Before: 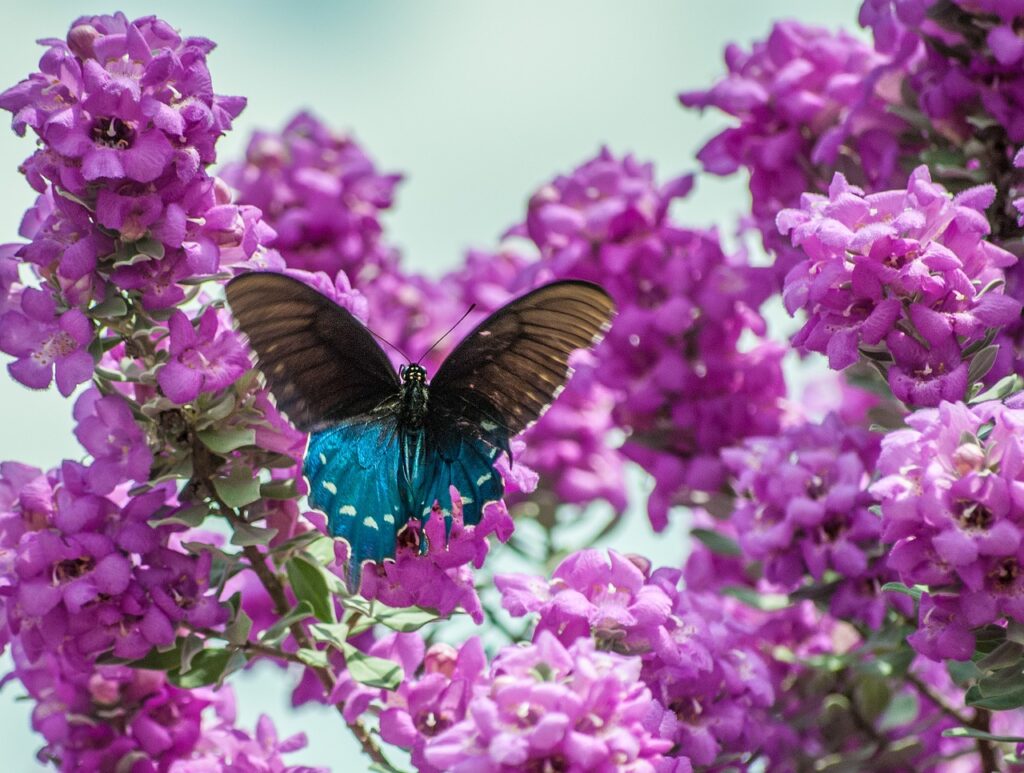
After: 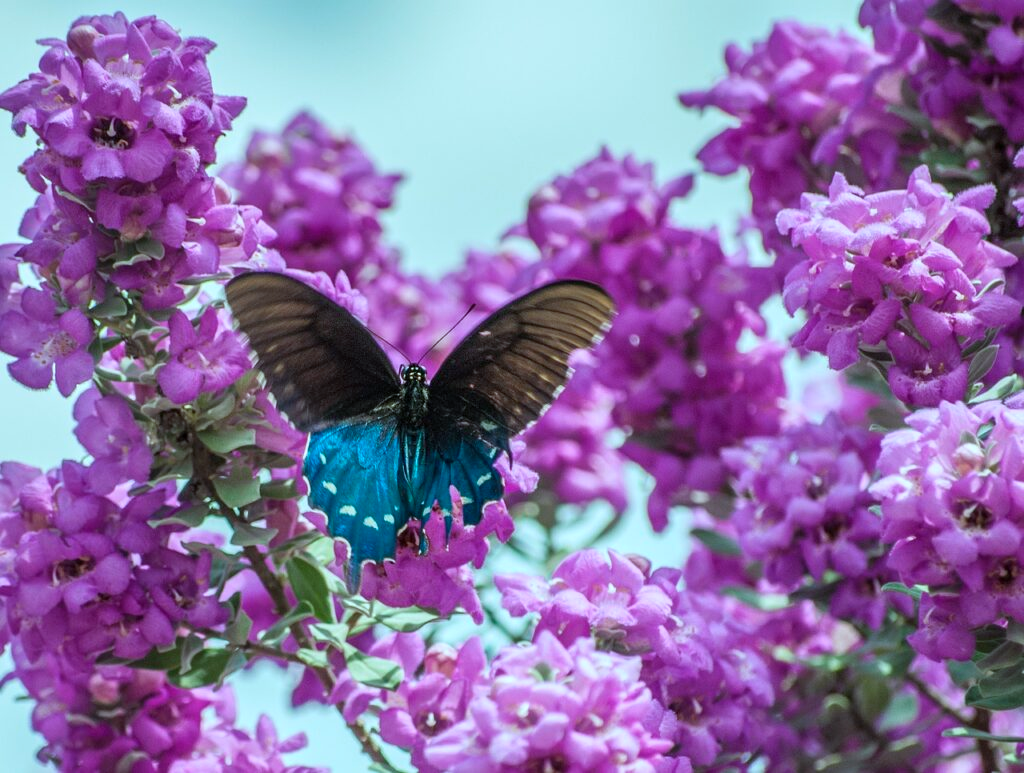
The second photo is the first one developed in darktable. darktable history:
color correction: highlights a* -6.64, highlights b* 0.776
color calibration: gray › normalize channels true, x 0.369, y 0.382, temperature 4320.55 K, gamut compression 0.006
